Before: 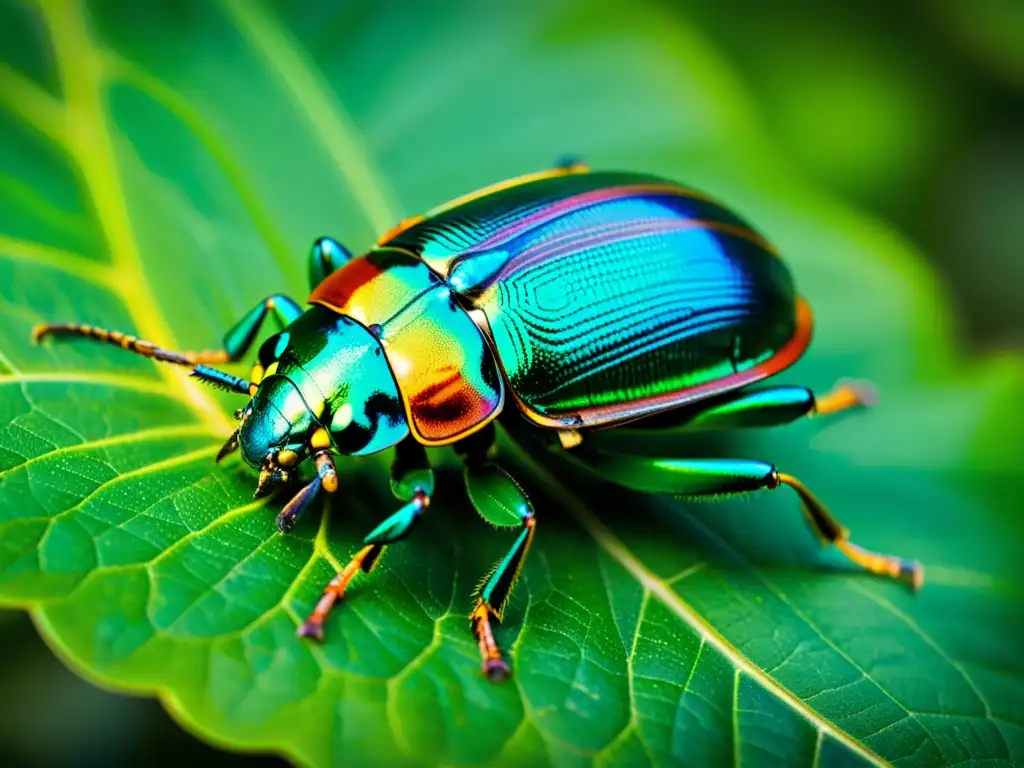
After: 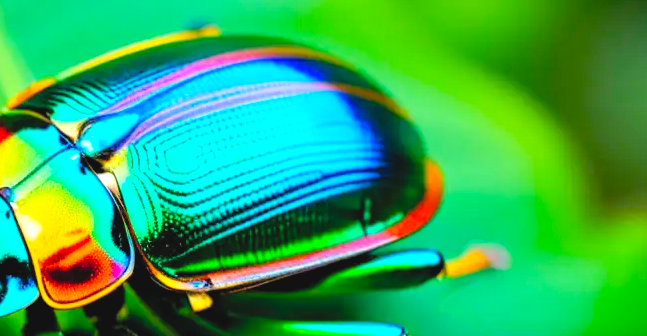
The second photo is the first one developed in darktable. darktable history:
crop: left 36.208%, top 17.942%, right 0.596%, bottom 38.249%
exposure: black level correction 0.002, compensate highlight preservation false
contrast brightness saturation: contrast -0.091, brightness 0.048, saturation 0.077
levels: levels [0.044, 0.416, 0.908]
color balance rgb: perceptual saturation grading › global saturation 19.734%
